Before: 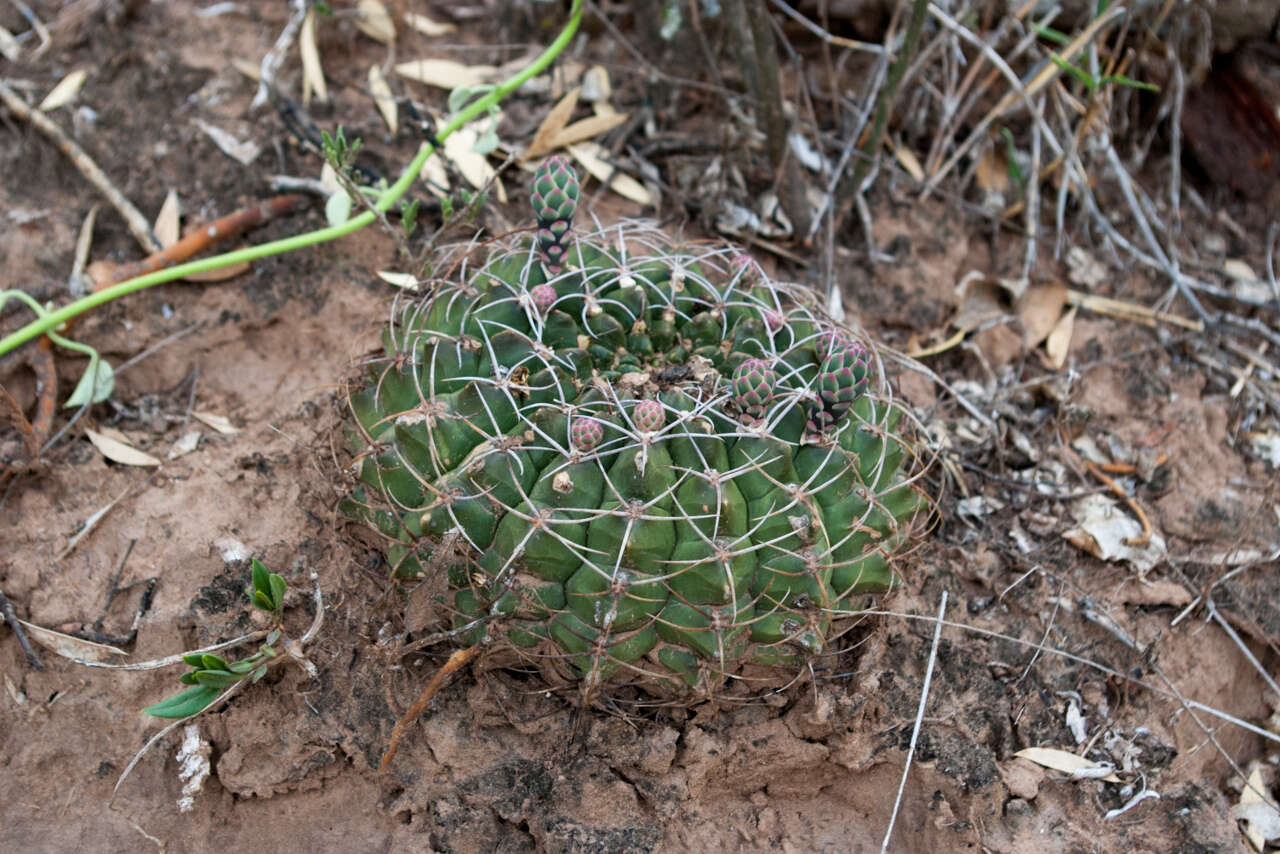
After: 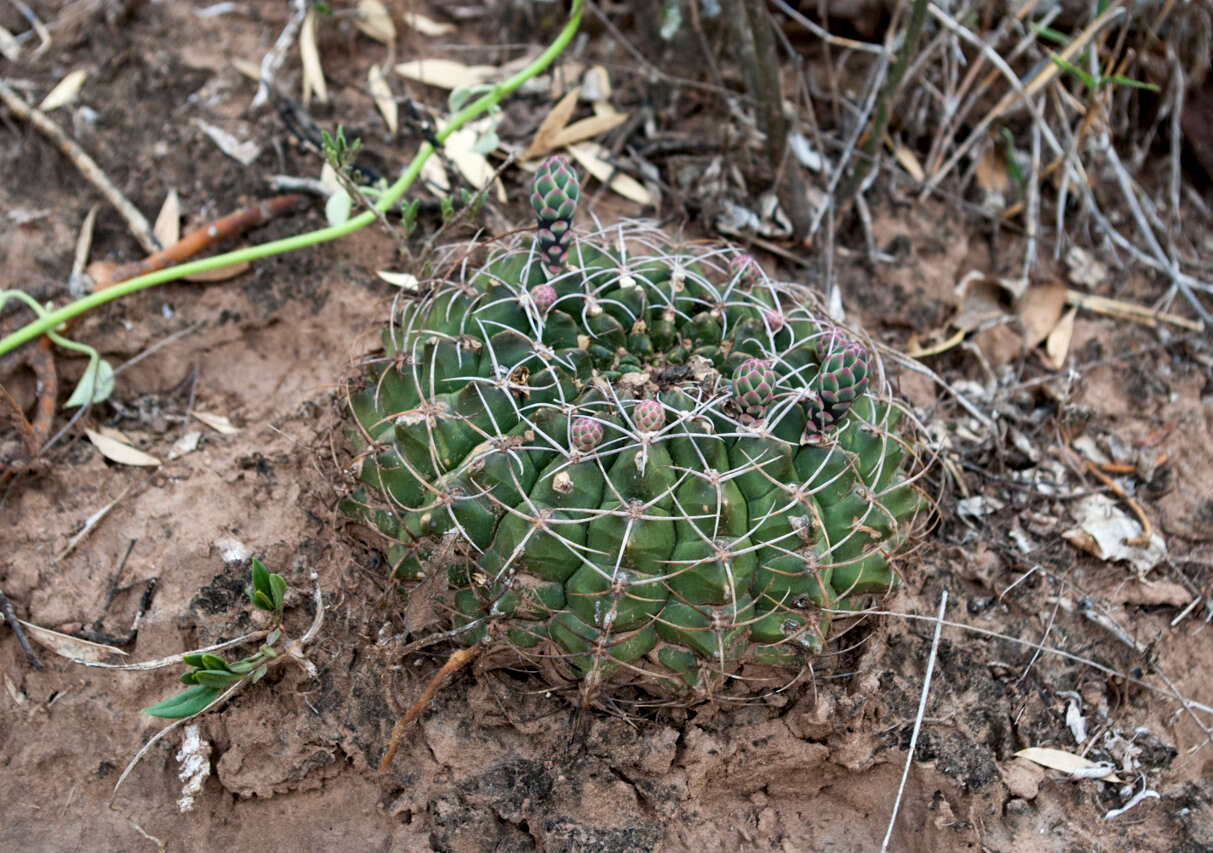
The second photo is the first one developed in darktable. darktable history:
local contrast: mode bilateral grid, contrast 30, coarseness 25, midtone range 0.2
crop and rotate: right 5.167%
